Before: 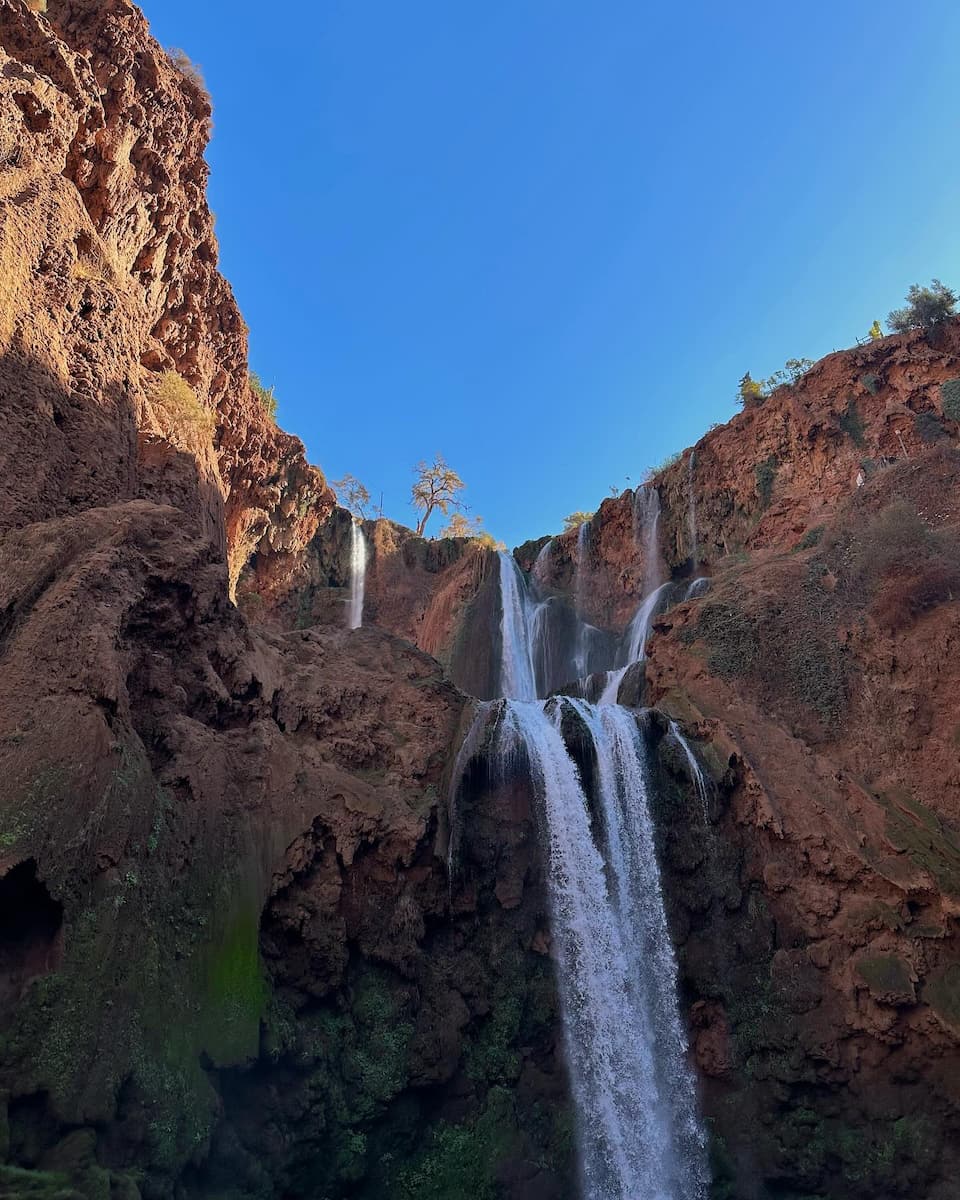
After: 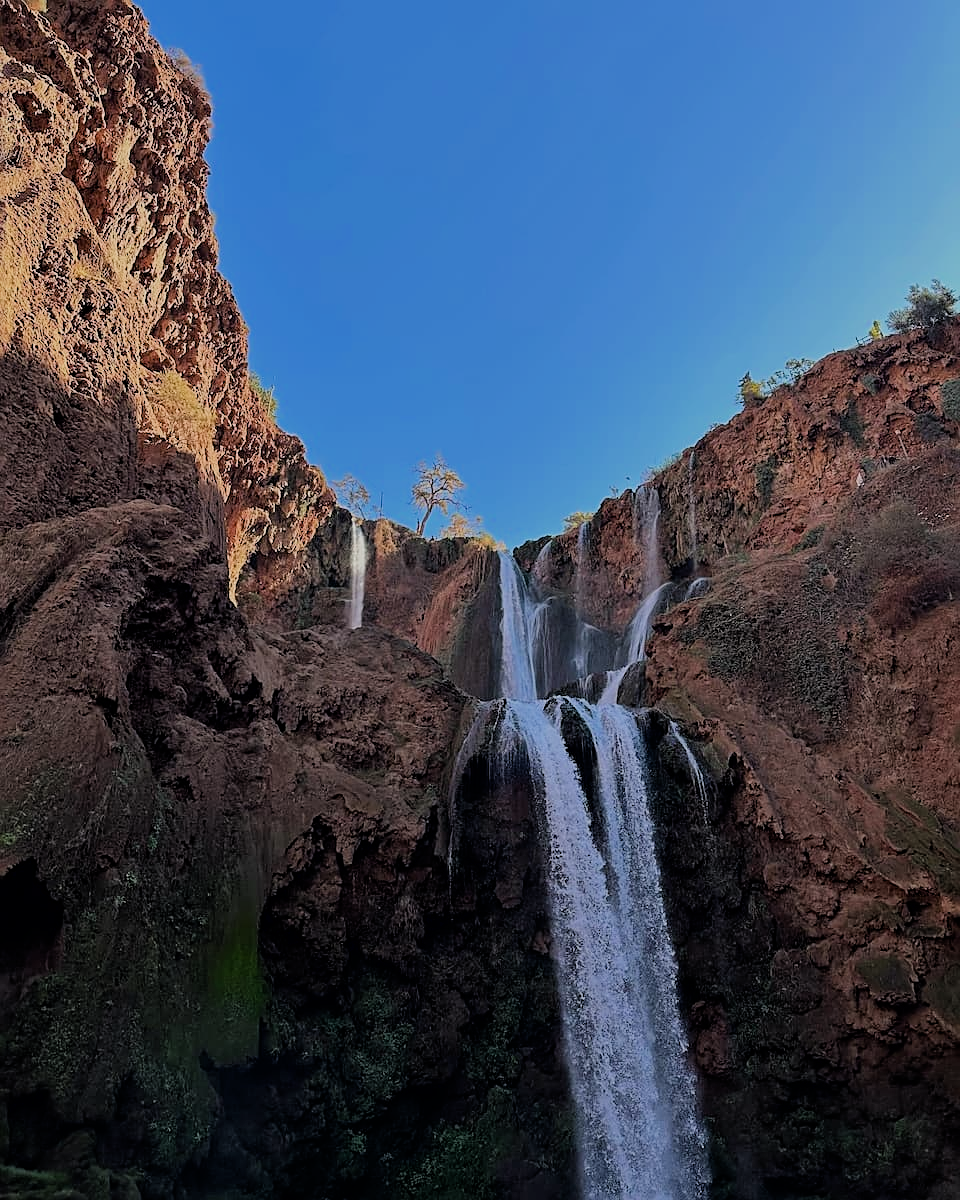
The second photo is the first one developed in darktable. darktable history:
sharpen: on, module defaults
filmic rgb: black relative exposure -7.15 EV, white relative exposure 5.36 EV, hardness 3.02, color science v6 (2022)
